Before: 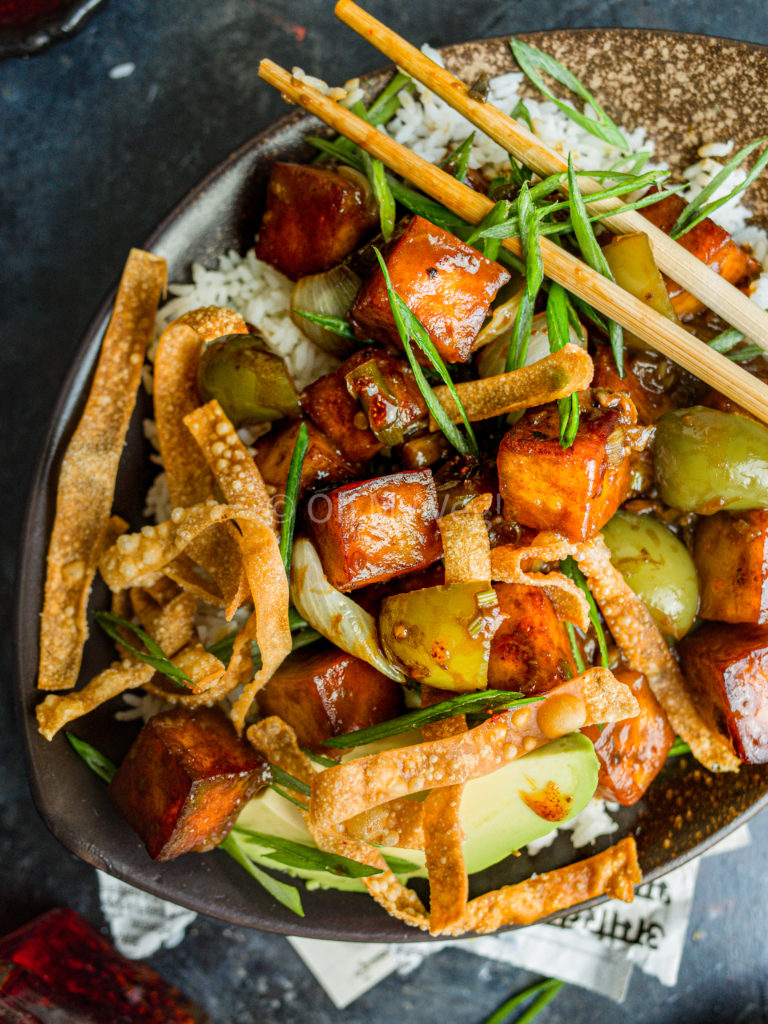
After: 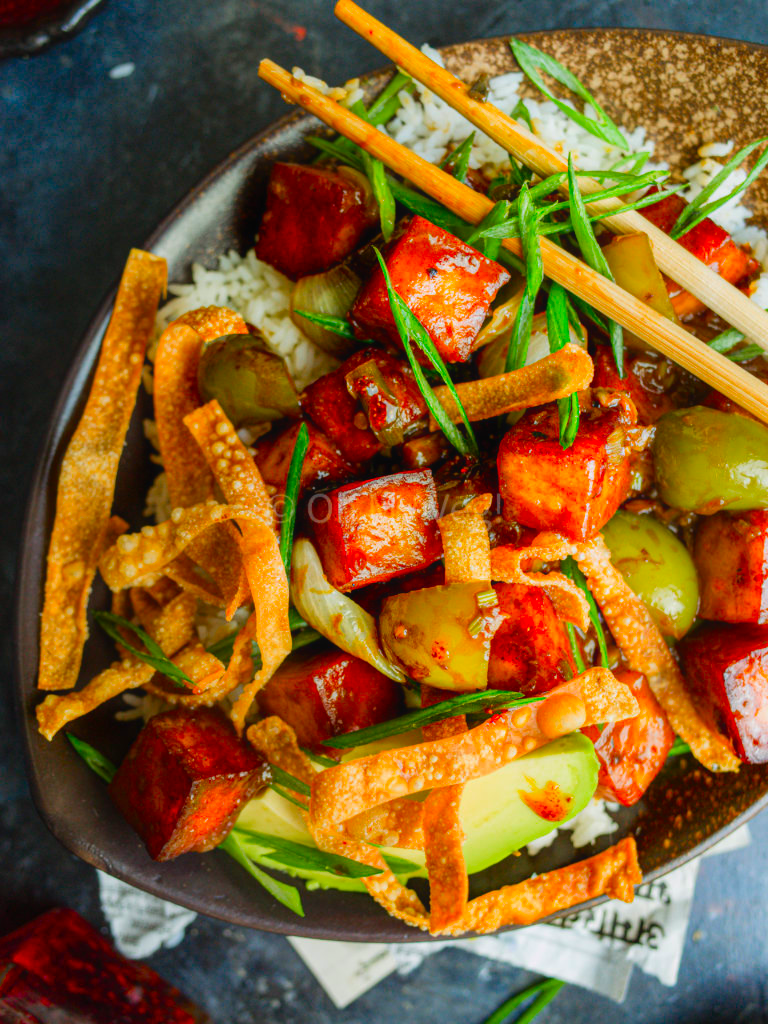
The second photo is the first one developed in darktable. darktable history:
contrast brightness saturation: saturation 0.501
contrast equalizer: octaves 7, y [[0.5, 0.542, 0.583, 0.625, 0.667, 0.708], [0.5 ×6], [0.5 ×6], [0, 0.033, 0.067, 0.1, 0.133, 0.167], [0, 0.05, 0.1, 0.15, 0.2, 0.25]], mix -0.308
